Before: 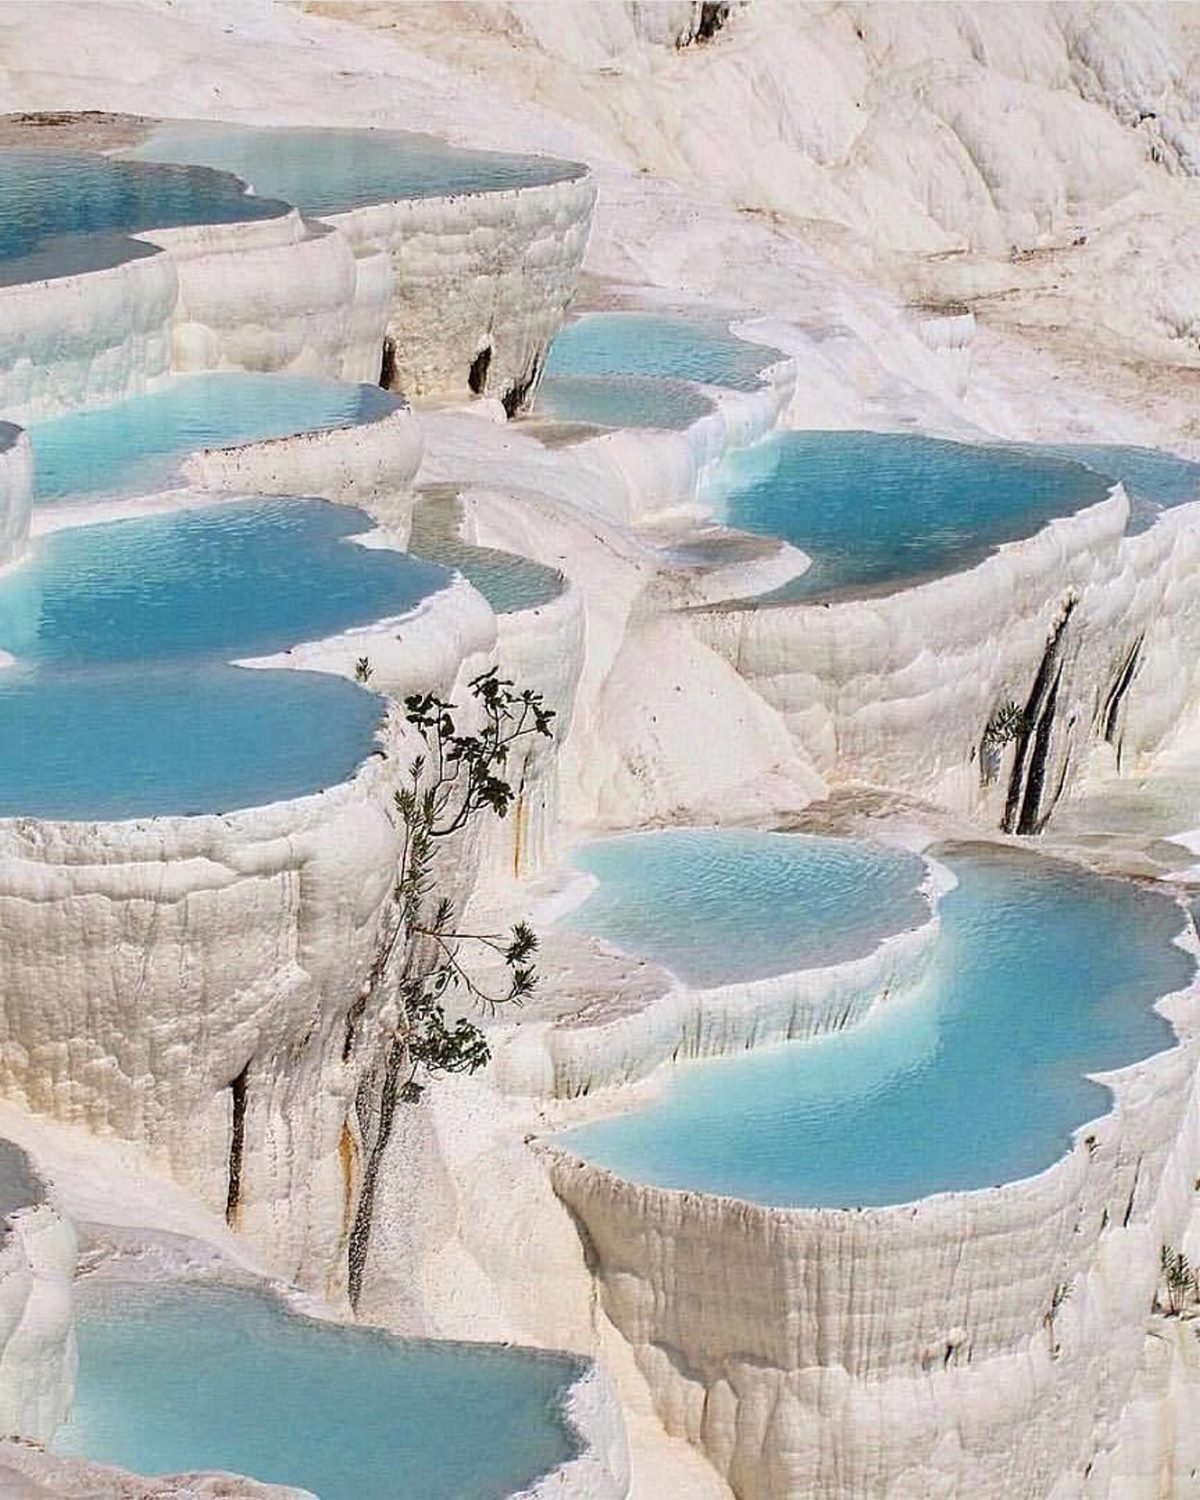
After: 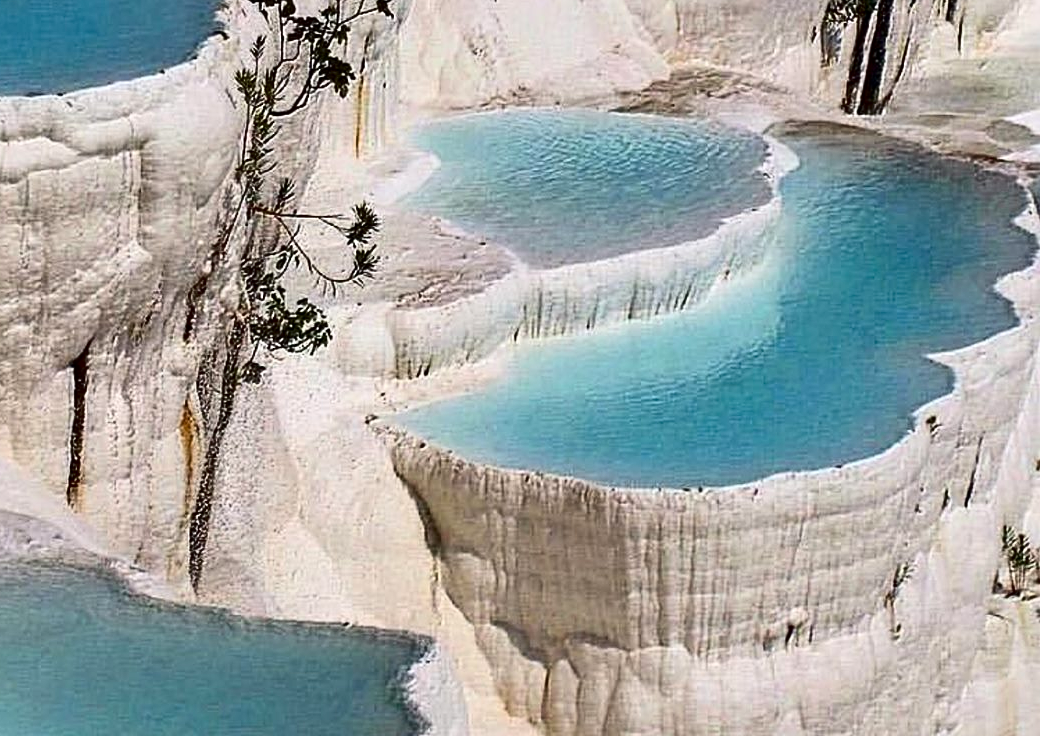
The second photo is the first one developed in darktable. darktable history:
sharpen: amount 0.208
crop and rotate: left 13.264%, top 48.026%, bottom 2.885%
contrast brightness saturation: contrast 0.193, brightness -0.23, saturation 0.111
